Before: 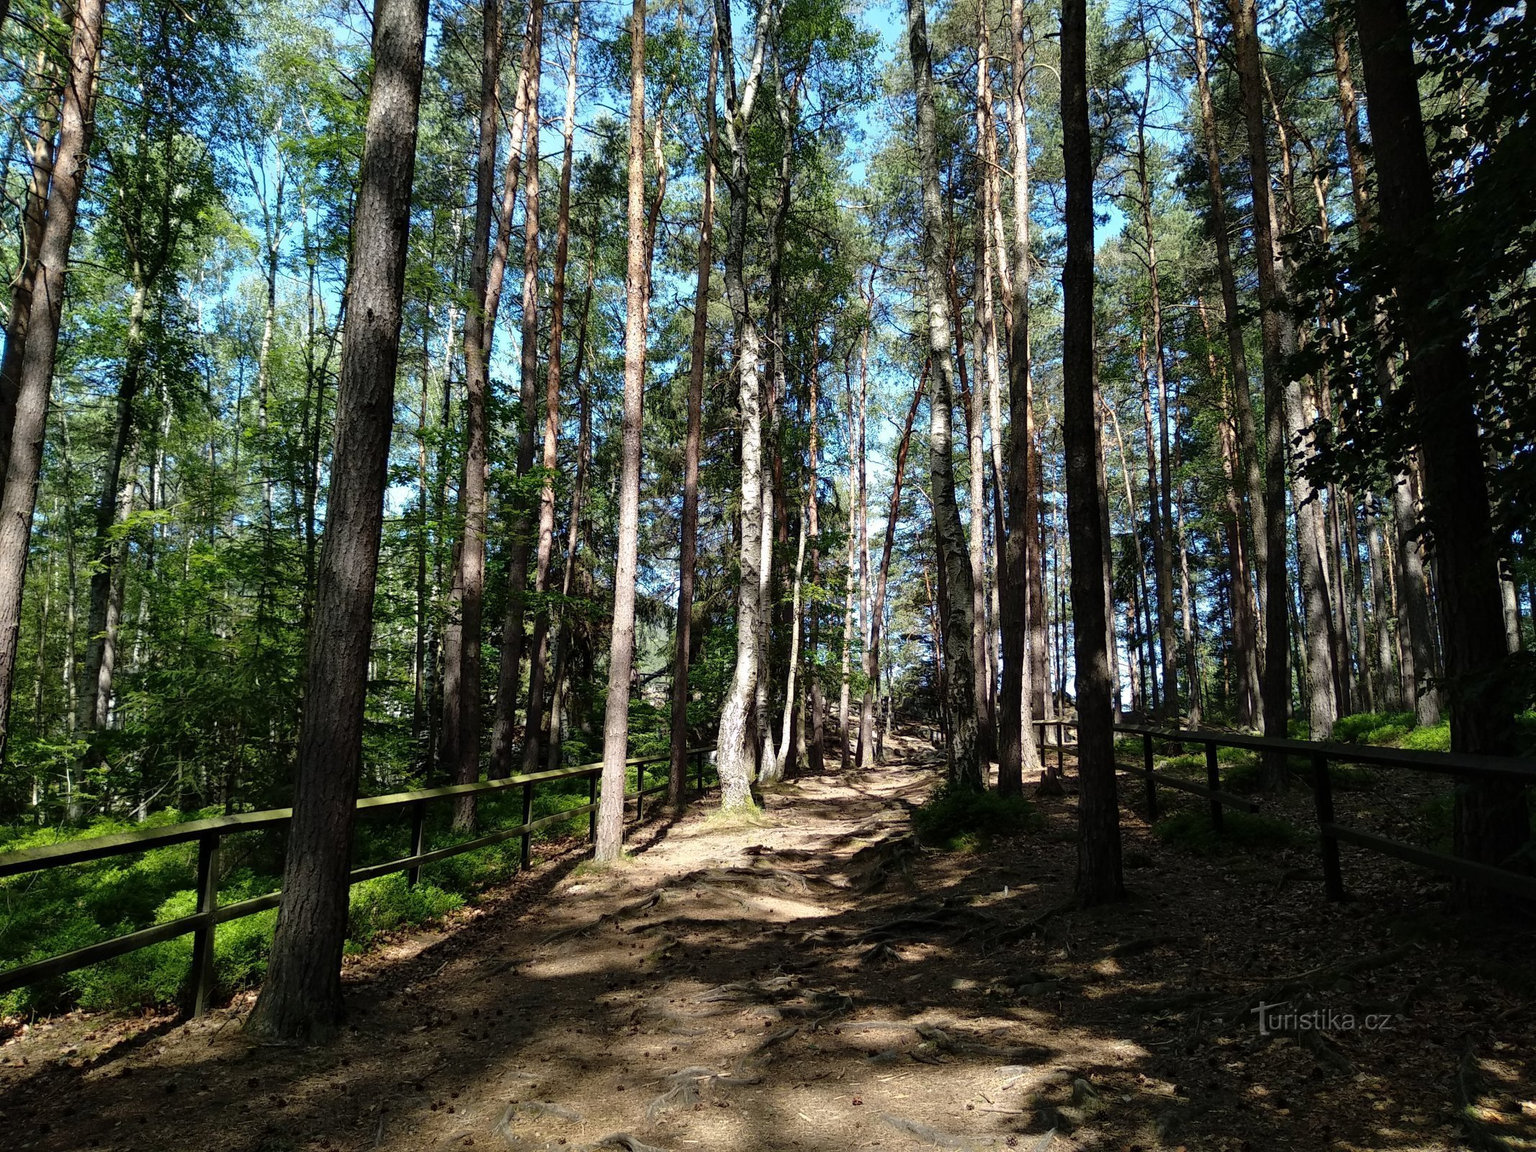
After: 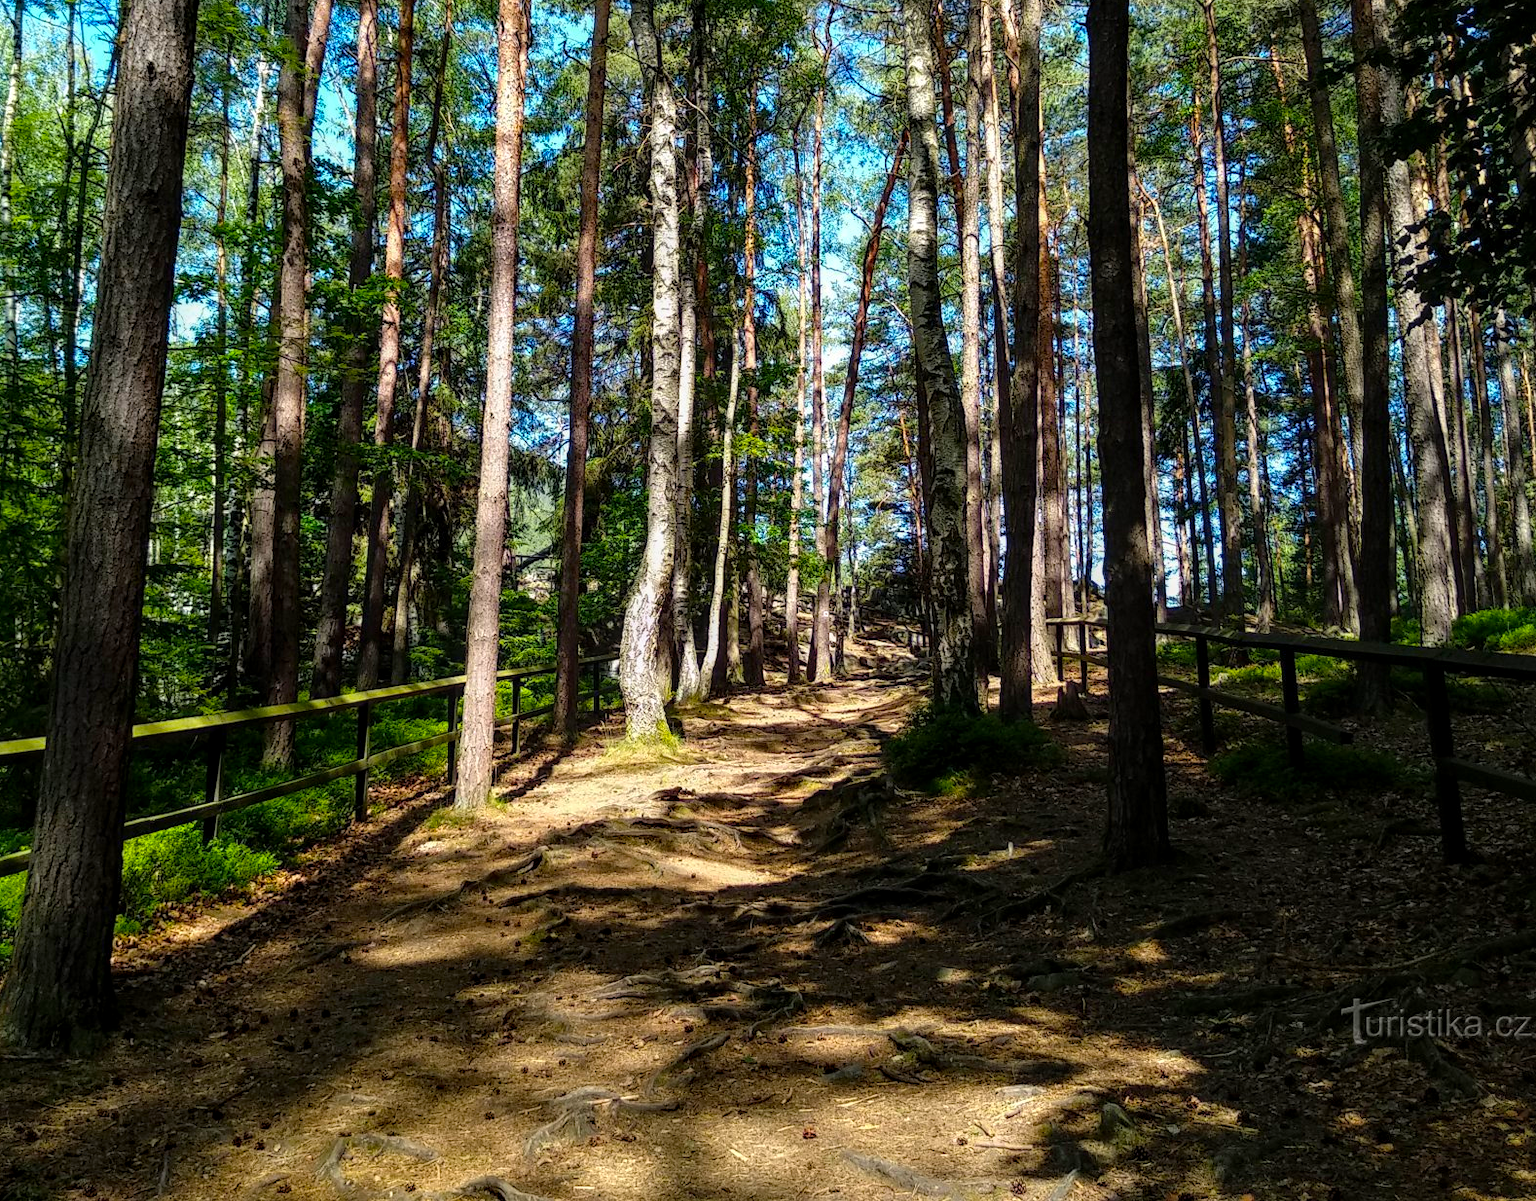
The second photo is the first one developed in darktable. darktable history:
local contrast: on, module defaults
crop: left 16.871%, top 22.857%, right 9.116%
contrast brightness saturation: saturation 0.13
color balance rgb: perceptual saturation grading › global saturation 40%, global vibrance 15%
